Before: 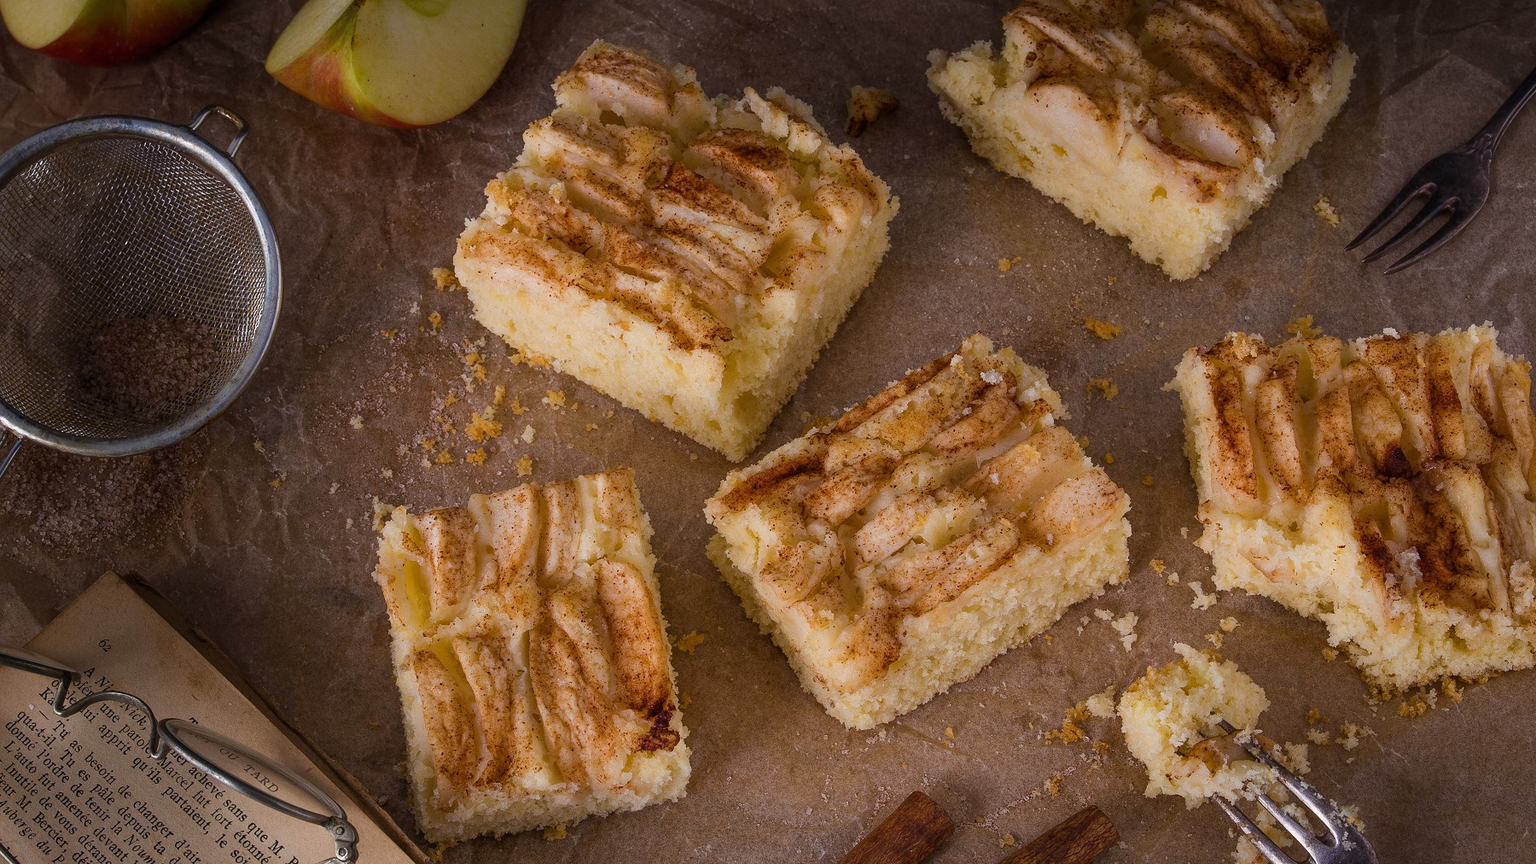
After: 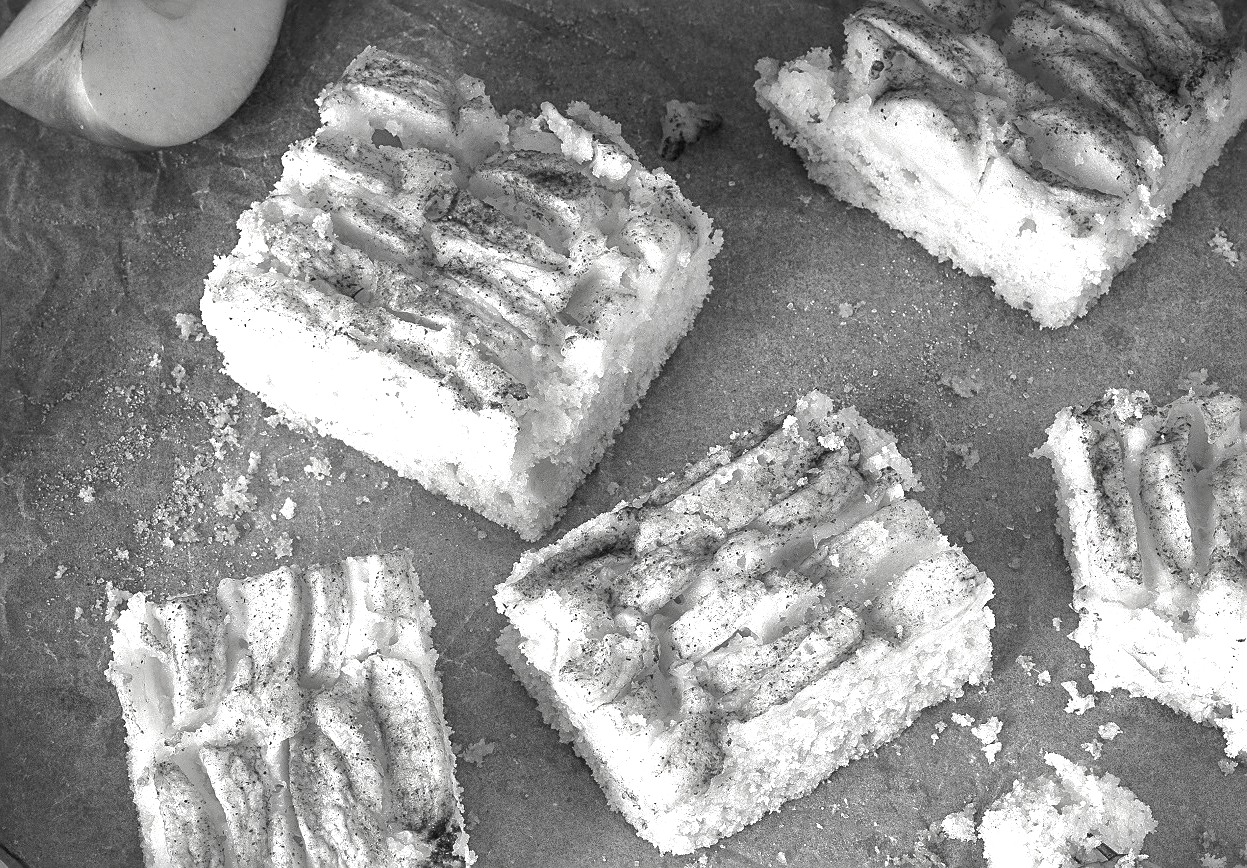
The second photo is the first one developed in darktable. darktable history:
contrast brightness saturation: saturation -0.994
crop: left 18.437%, right 12.261%, bottom 14.159%
color balance rgb: highlights gain › chroma 4.082%, highlights gain › hue 200.71°, linear chroma grading › global chroma 9.663%, perceptual saturation grading › global saturation 0.545%
shadows and highlights: shadows 30.09, highlights color adjustment 52.57%
sharpen: on, module defaults
exposure: black level correction 0, exposure 1.448 EV, compensate highlight preservation false
